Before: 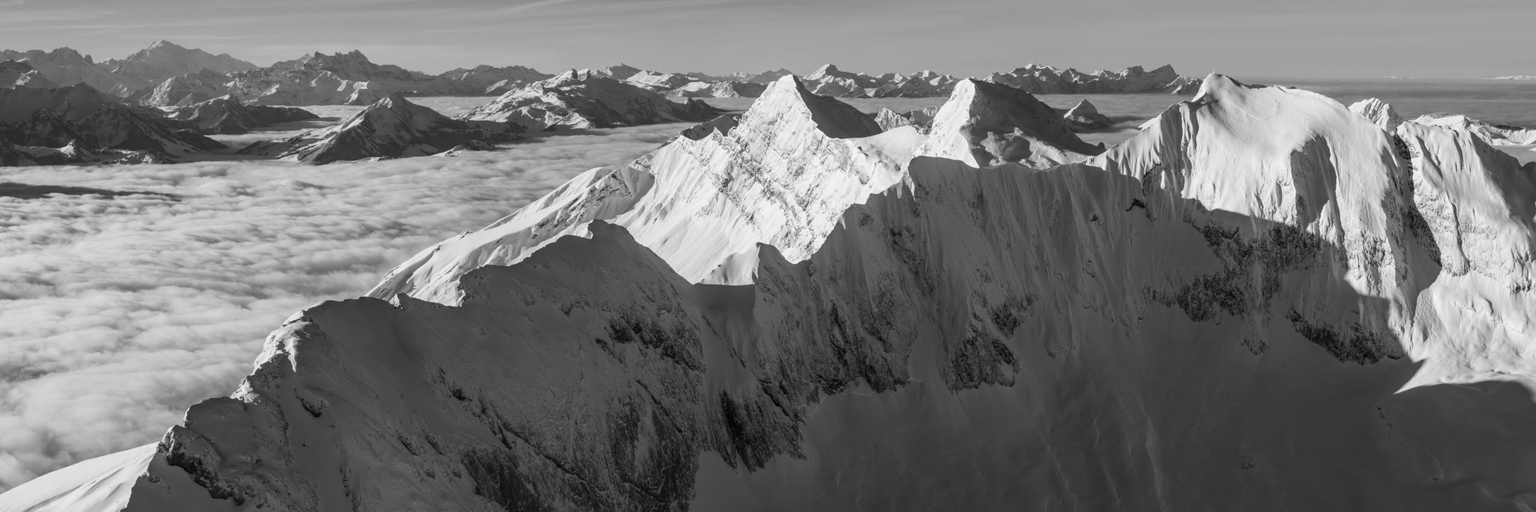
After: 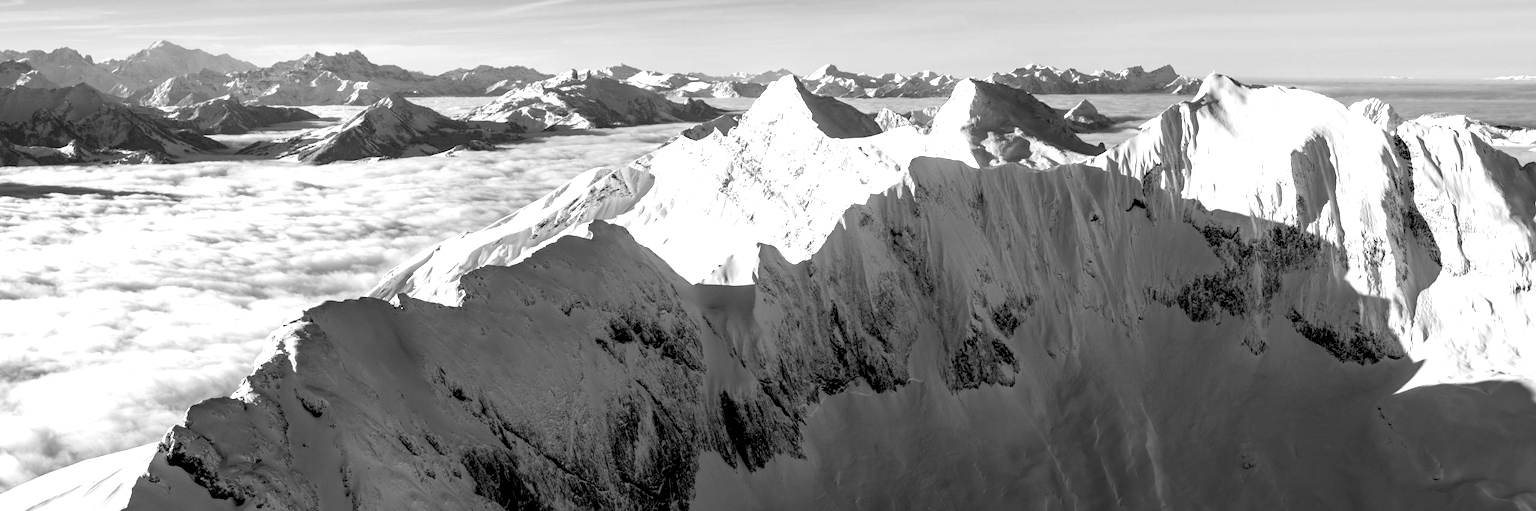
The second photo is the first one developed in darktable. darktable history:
exposure: black level correction 0.01, exposure 1 EV, compensate highlight preservation false
color zones: curves: ch0 [(0, 0.6) (0.129, 0.585) (0.193, 0.596) (0.429, 0.5) (0.571, 0.5) (0.714, 0.5) (0.857, 0.5) (1, 0.6)]; ch1 [(0, 0.453) (0.112, 0.245) (0.213, 0.252) (0.429, 0.233) (0.571, 0.231) (0.683, 0.242) (0.857, 0.296) (1, 0.453)]
